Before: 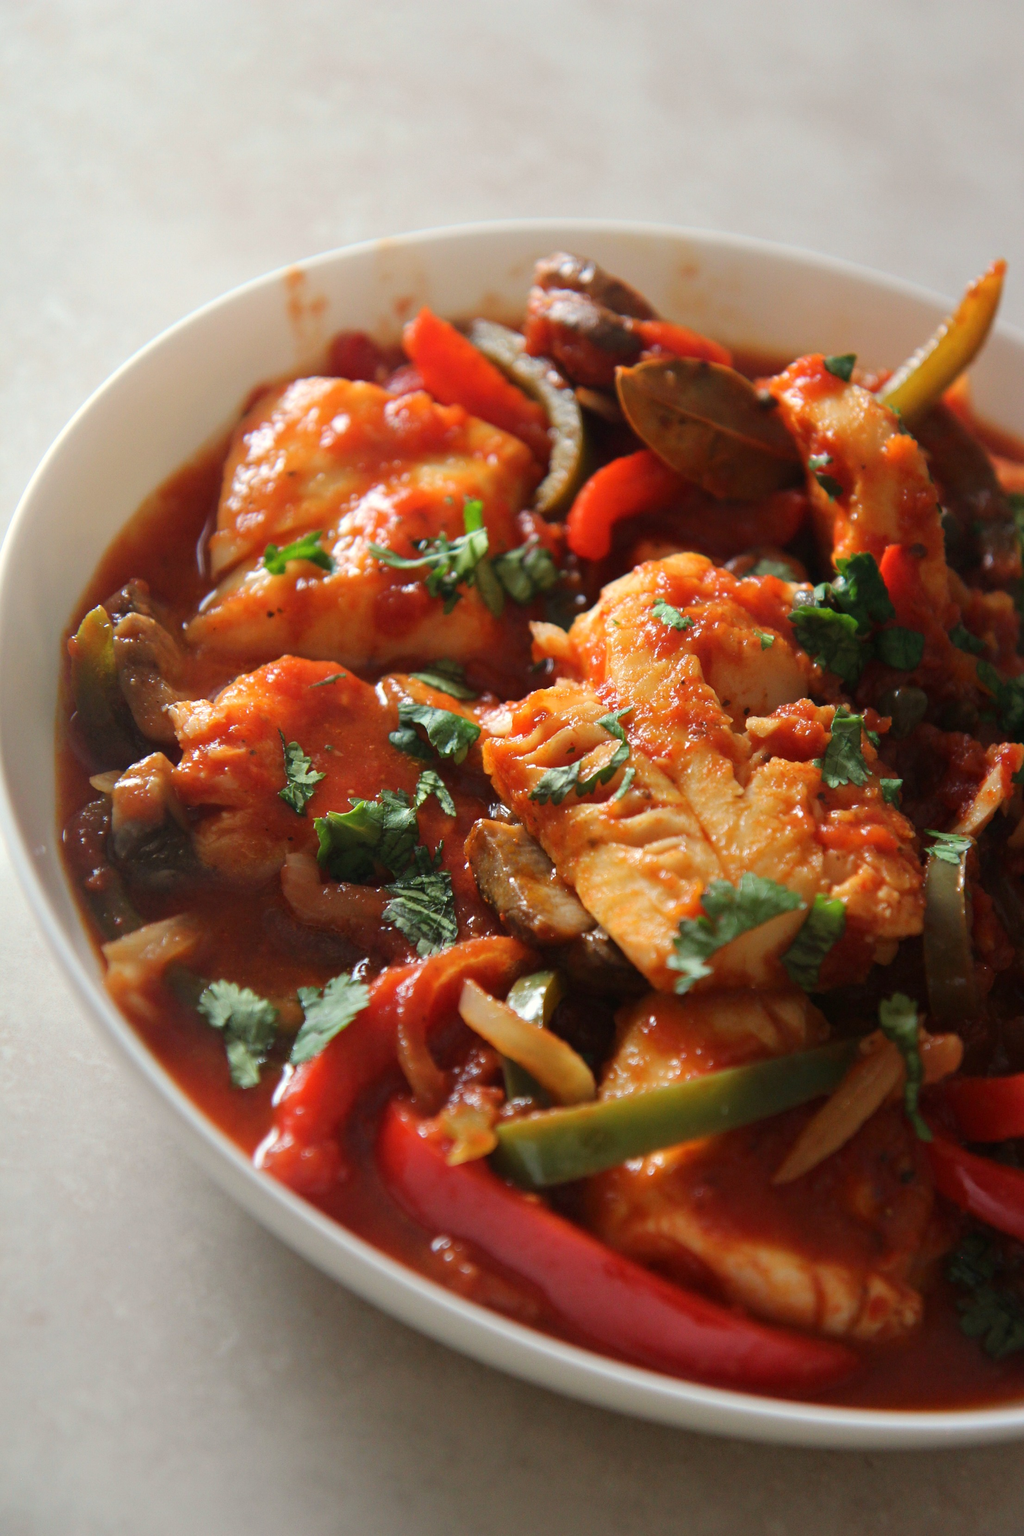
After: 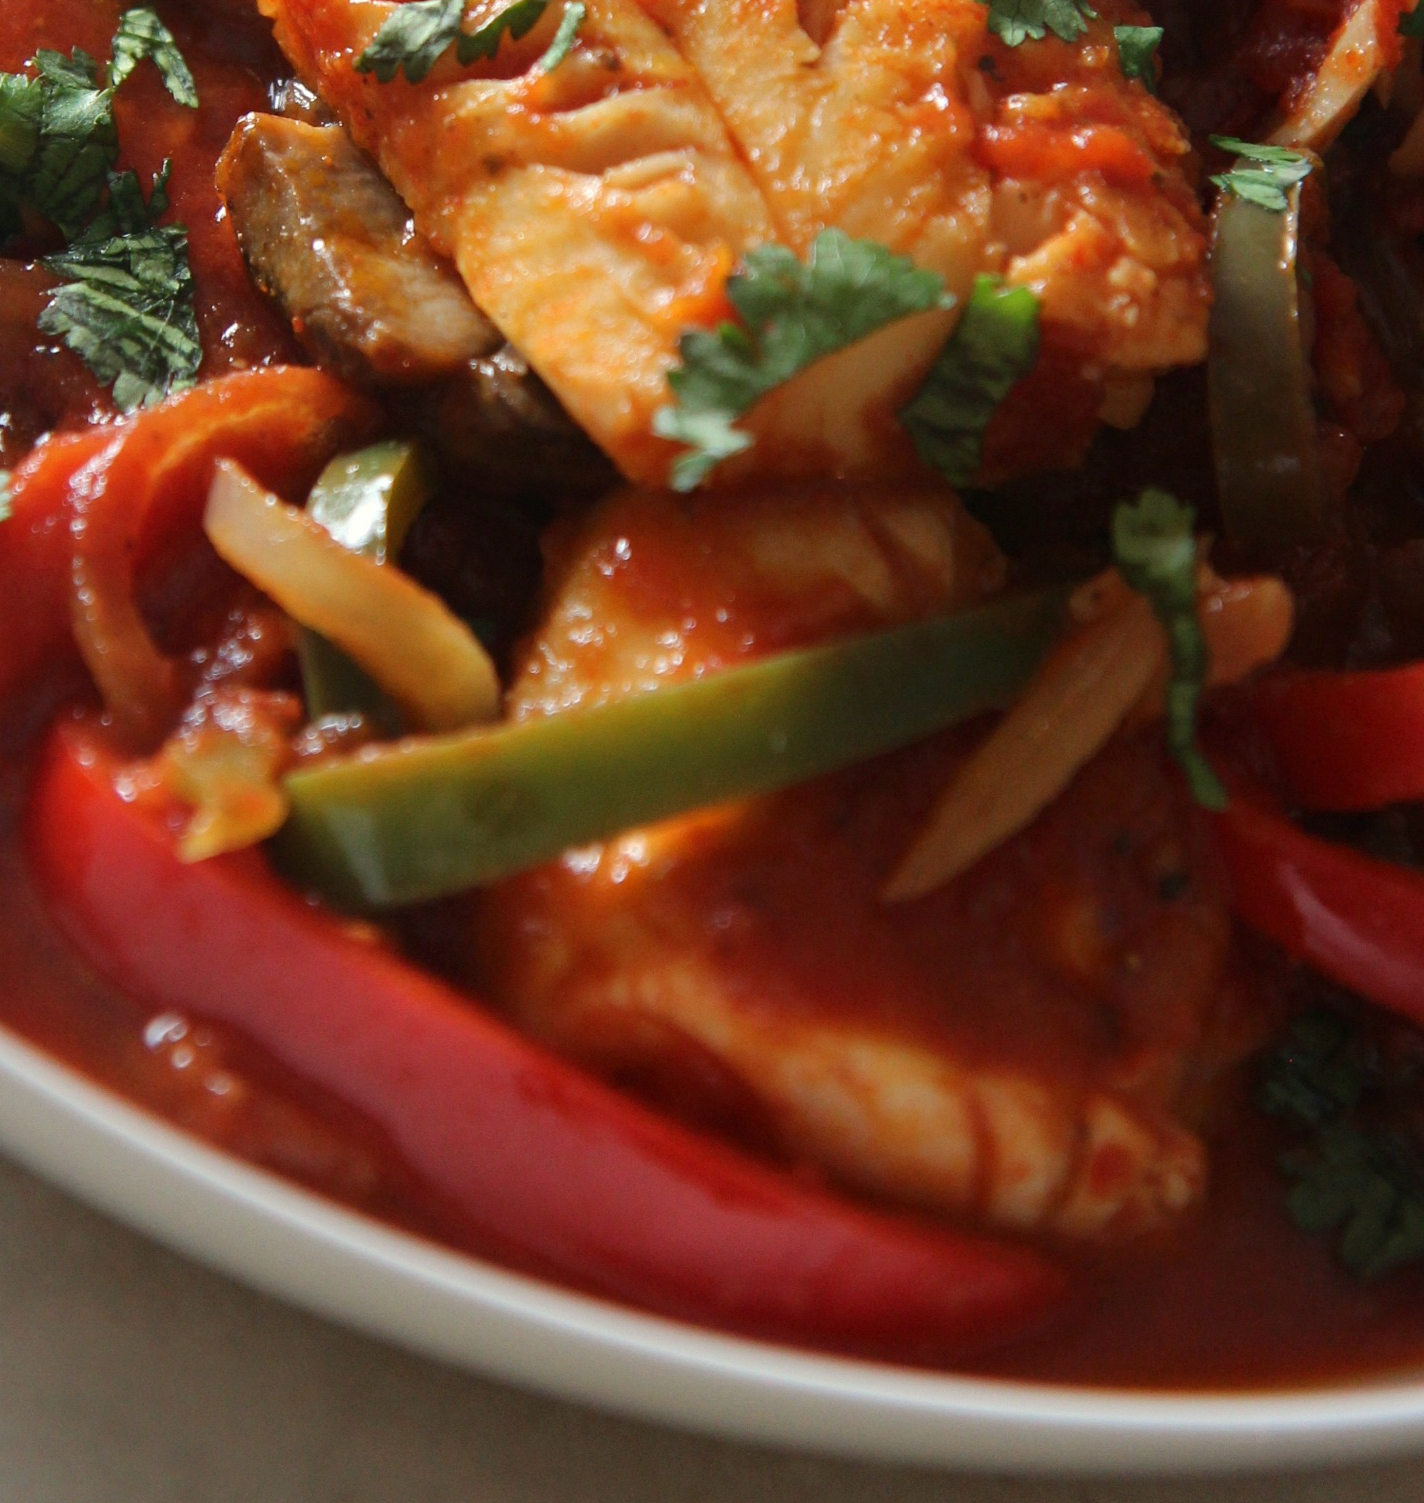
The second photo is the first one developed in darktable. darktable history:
crop and rotate: left 35.609%, top 49.914%, bottom 4.782%
